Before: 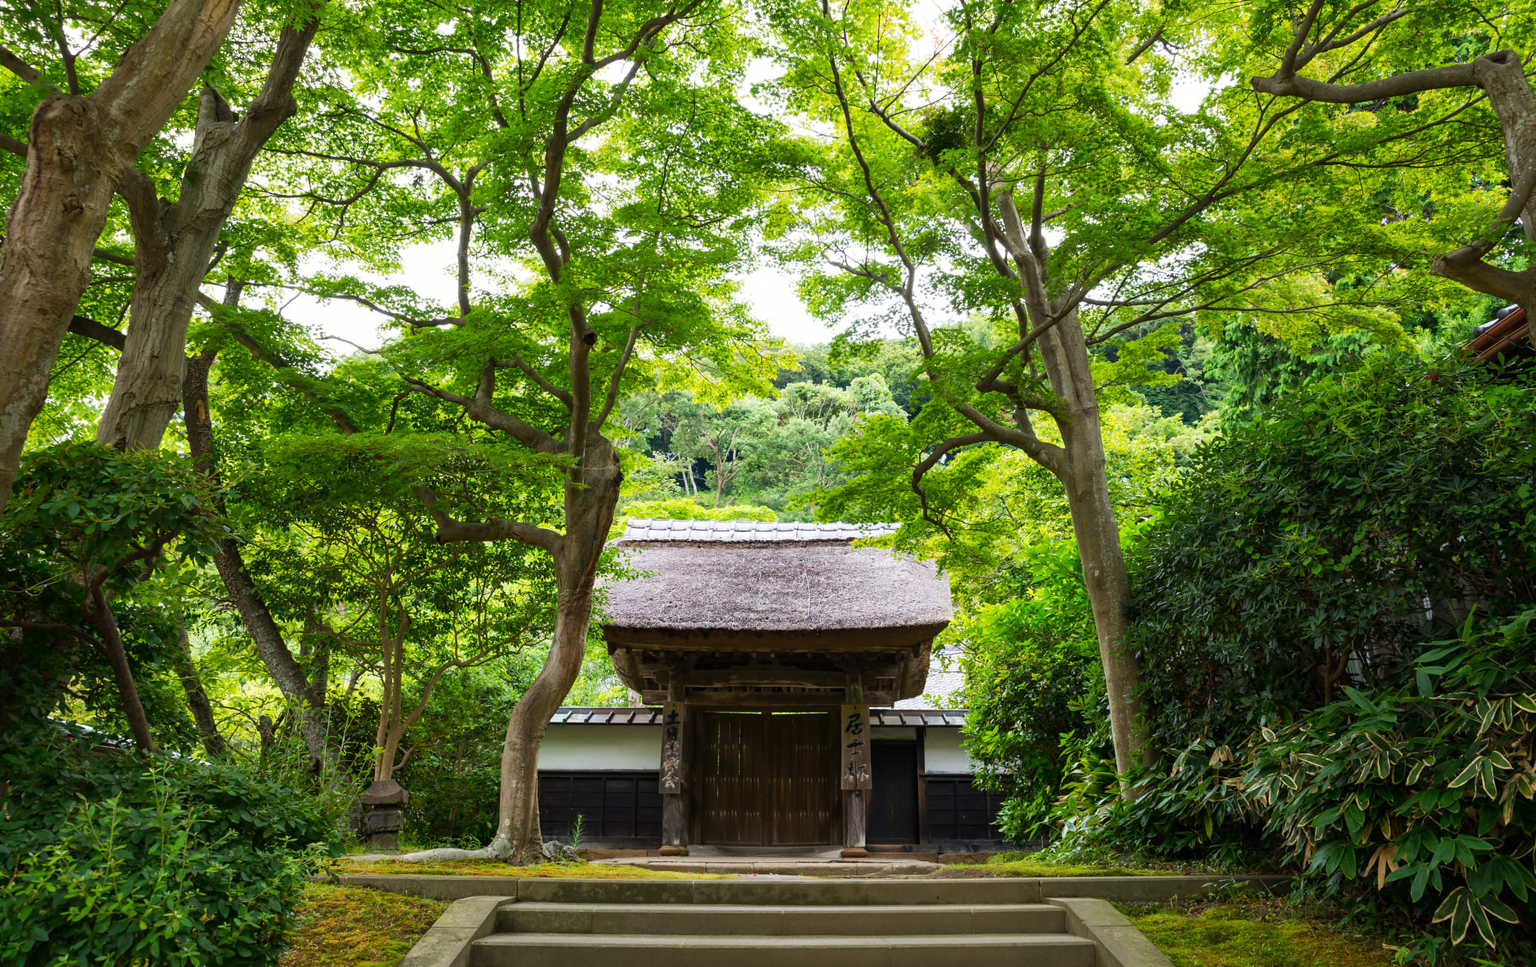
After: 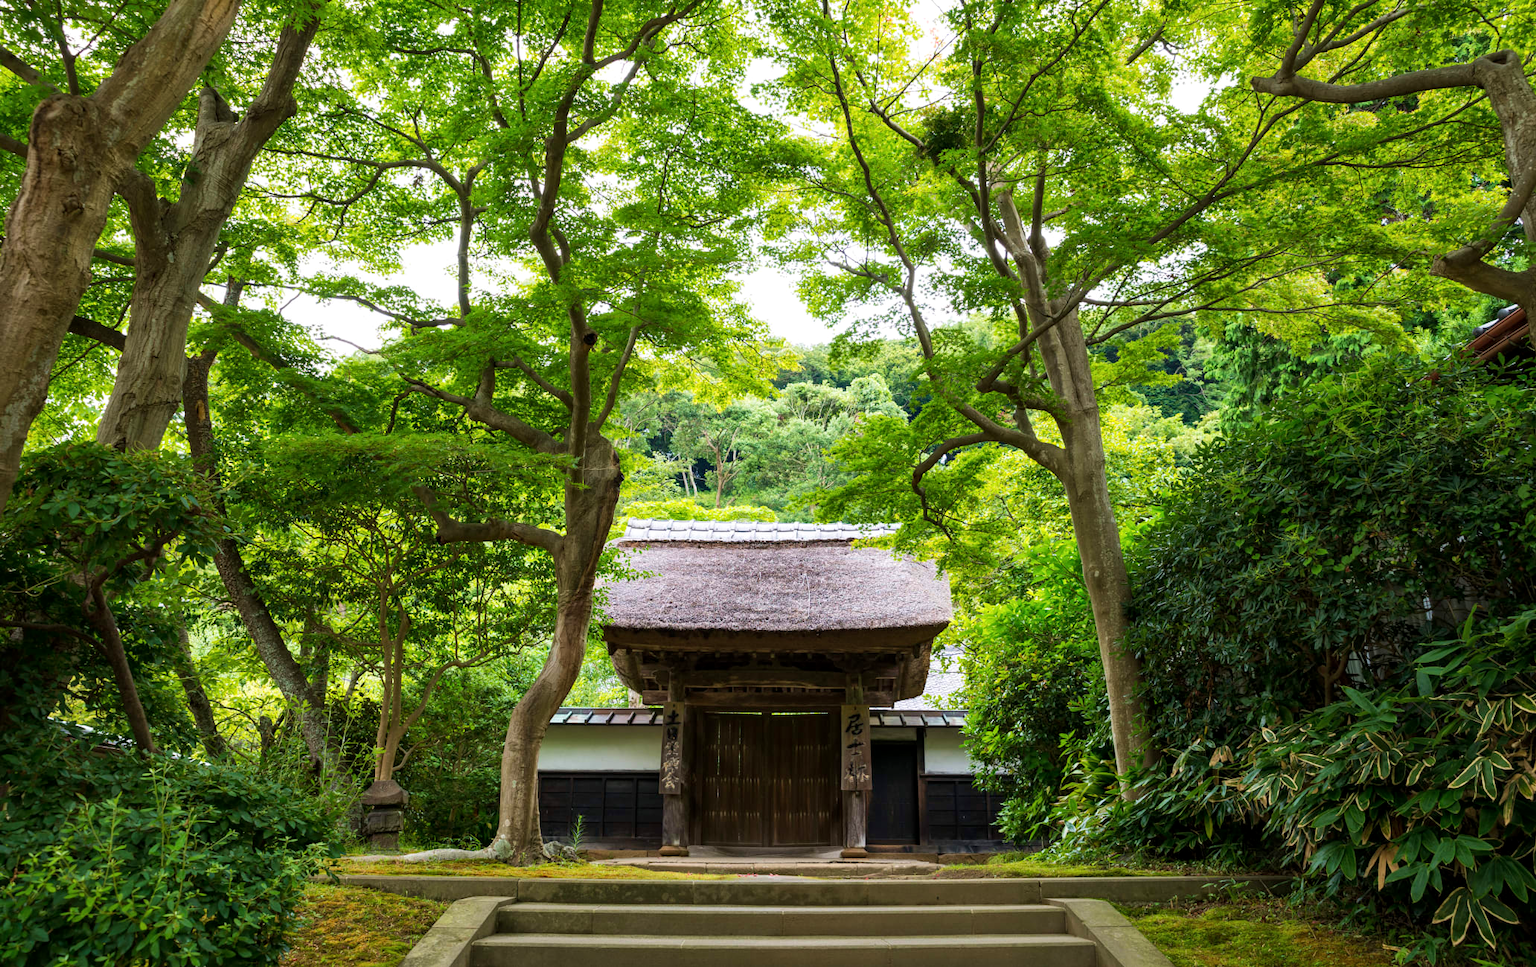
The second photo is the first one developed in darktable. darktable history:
local contrast: highlights 100%, shadows 100%, detail 120%, midtone range 0.2
velvia: on, module defaults
